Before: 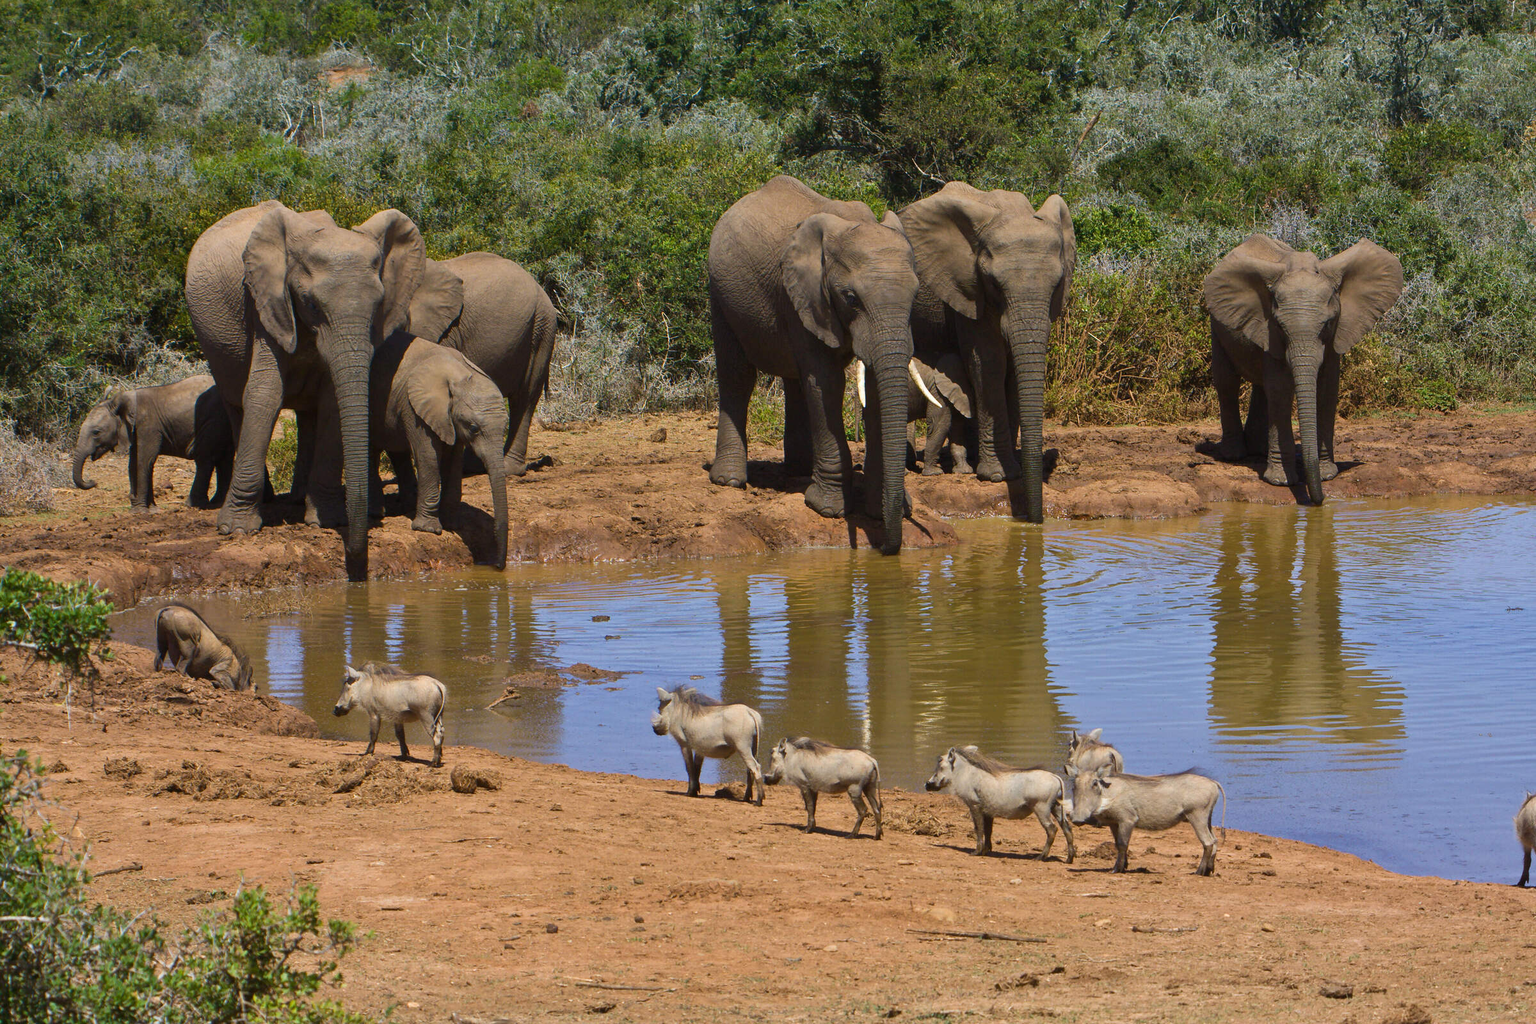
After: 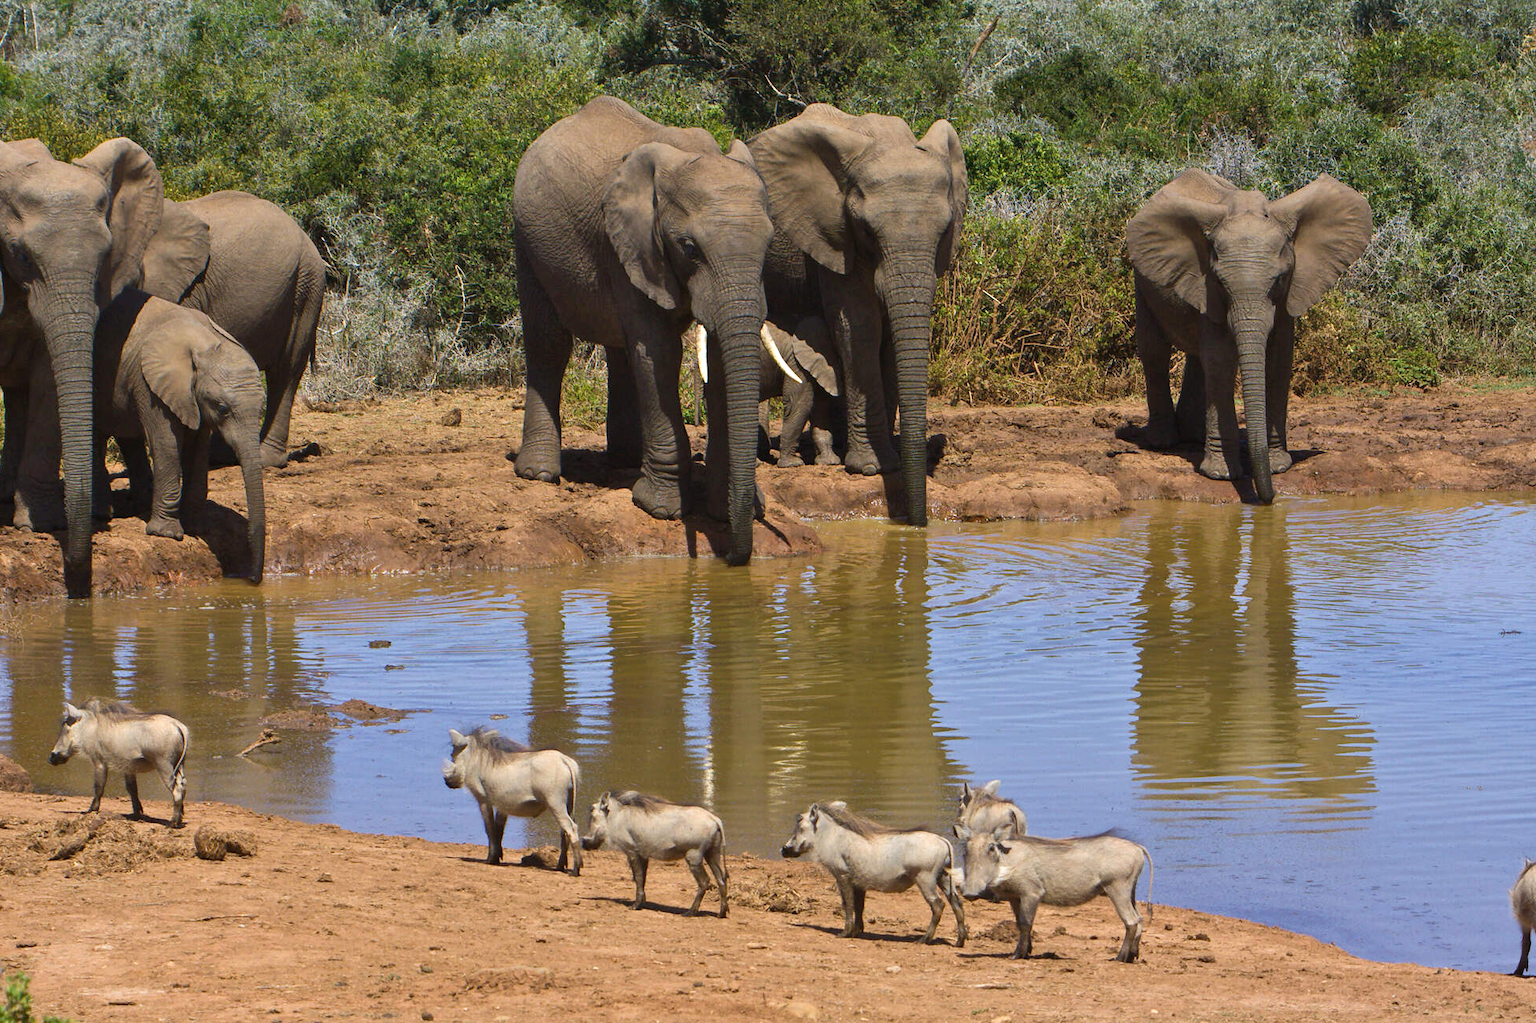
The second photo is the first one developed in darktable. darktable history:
shadows and highlights: radius 44.78, white point adjustment 6.64, compress 79.65%, highlights color adjustment 78.42%, soften with gaussian
crop: left 19.159%, top 9.58%, bottom 9.58%
